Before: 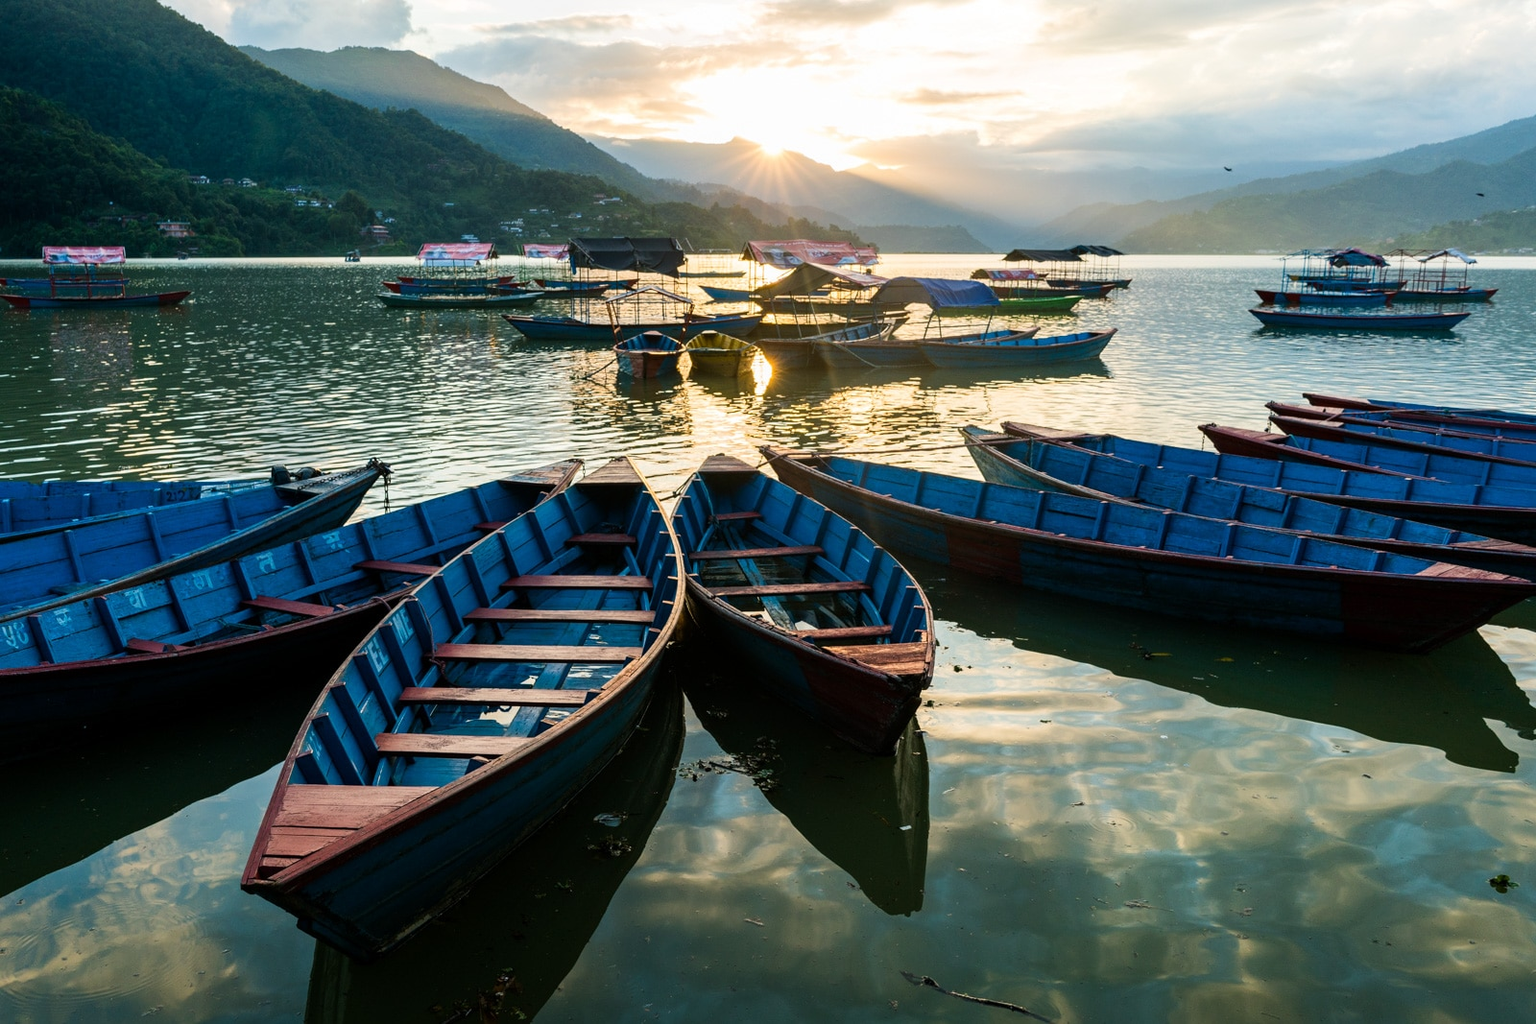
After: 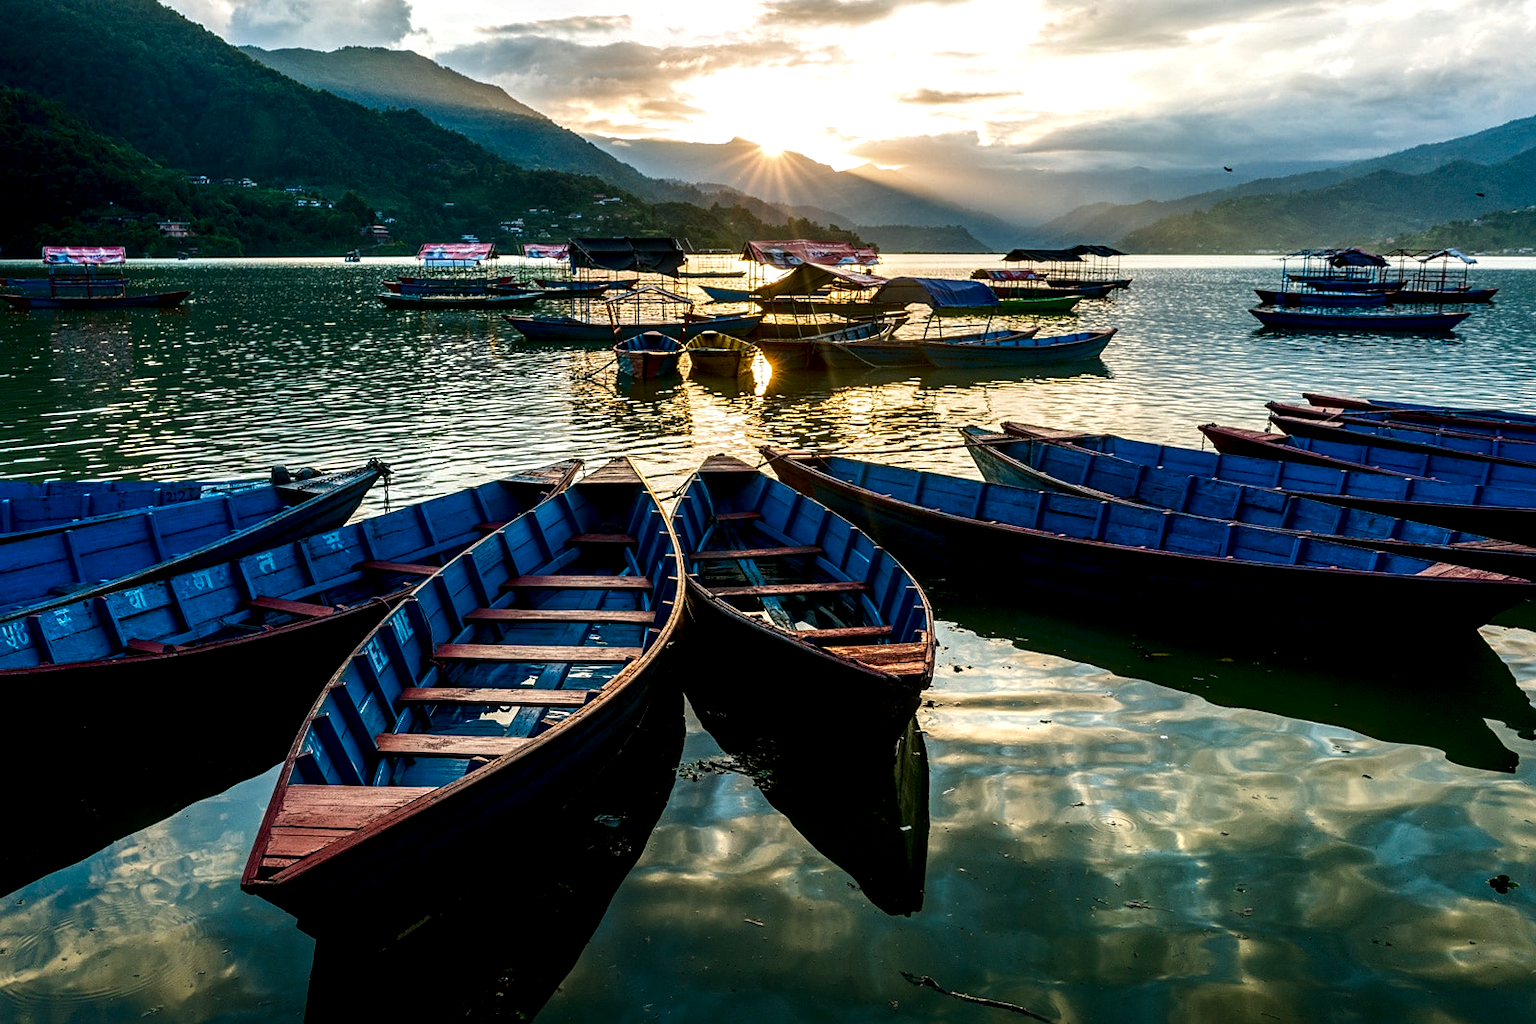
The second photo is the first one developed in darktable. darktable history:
local contrast: highlights 79%, shadows 56%, detail 175%, midtone range 0.428
contrast brightness saturation: brightness -0.25, saturation 0.2
sharpen: amount 0.2
